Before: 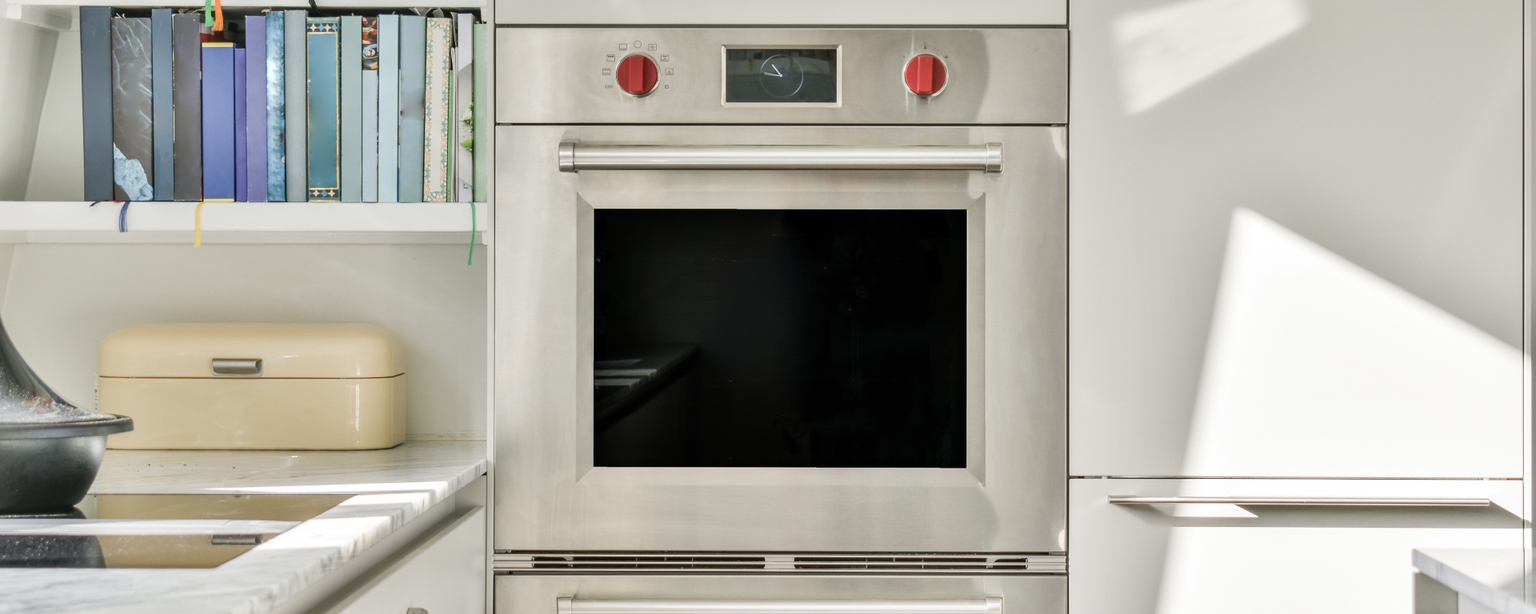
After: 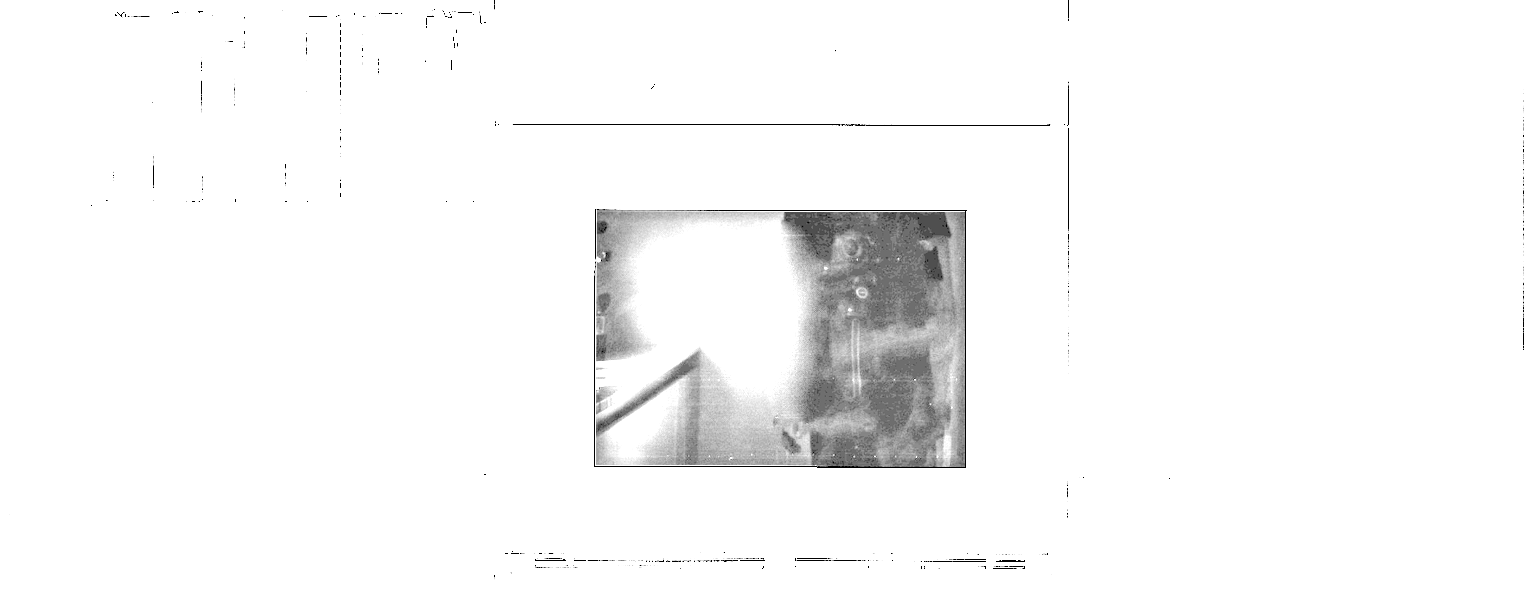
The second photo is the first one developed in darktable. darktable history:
exposure: exposure 8 EV, compensate highlight preservation false
color balance rgb: perceptual saturation grading › global saturation 25%, global vibrance 20%
color zones: curves: ch1 [(0, -0.014) (0.143, -0.013) (0.286, -0.013) (0.429, -0.016) (0.571, -0.019) (0.714, -0.015) (0.857, 0.002) (1, -0.014)]
